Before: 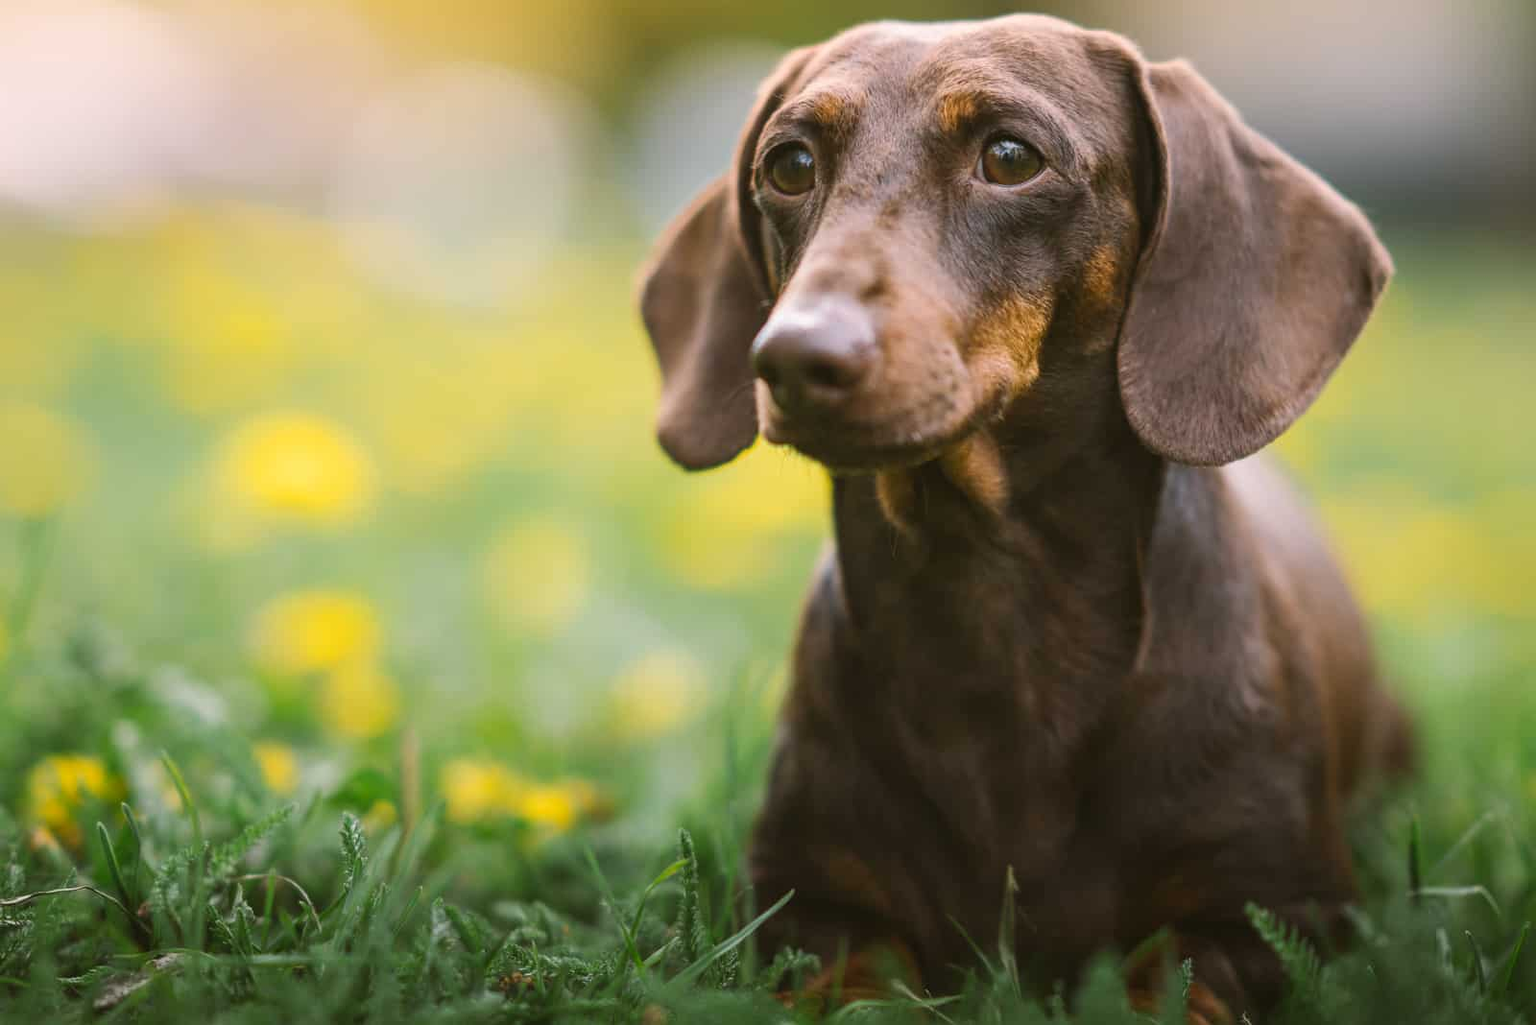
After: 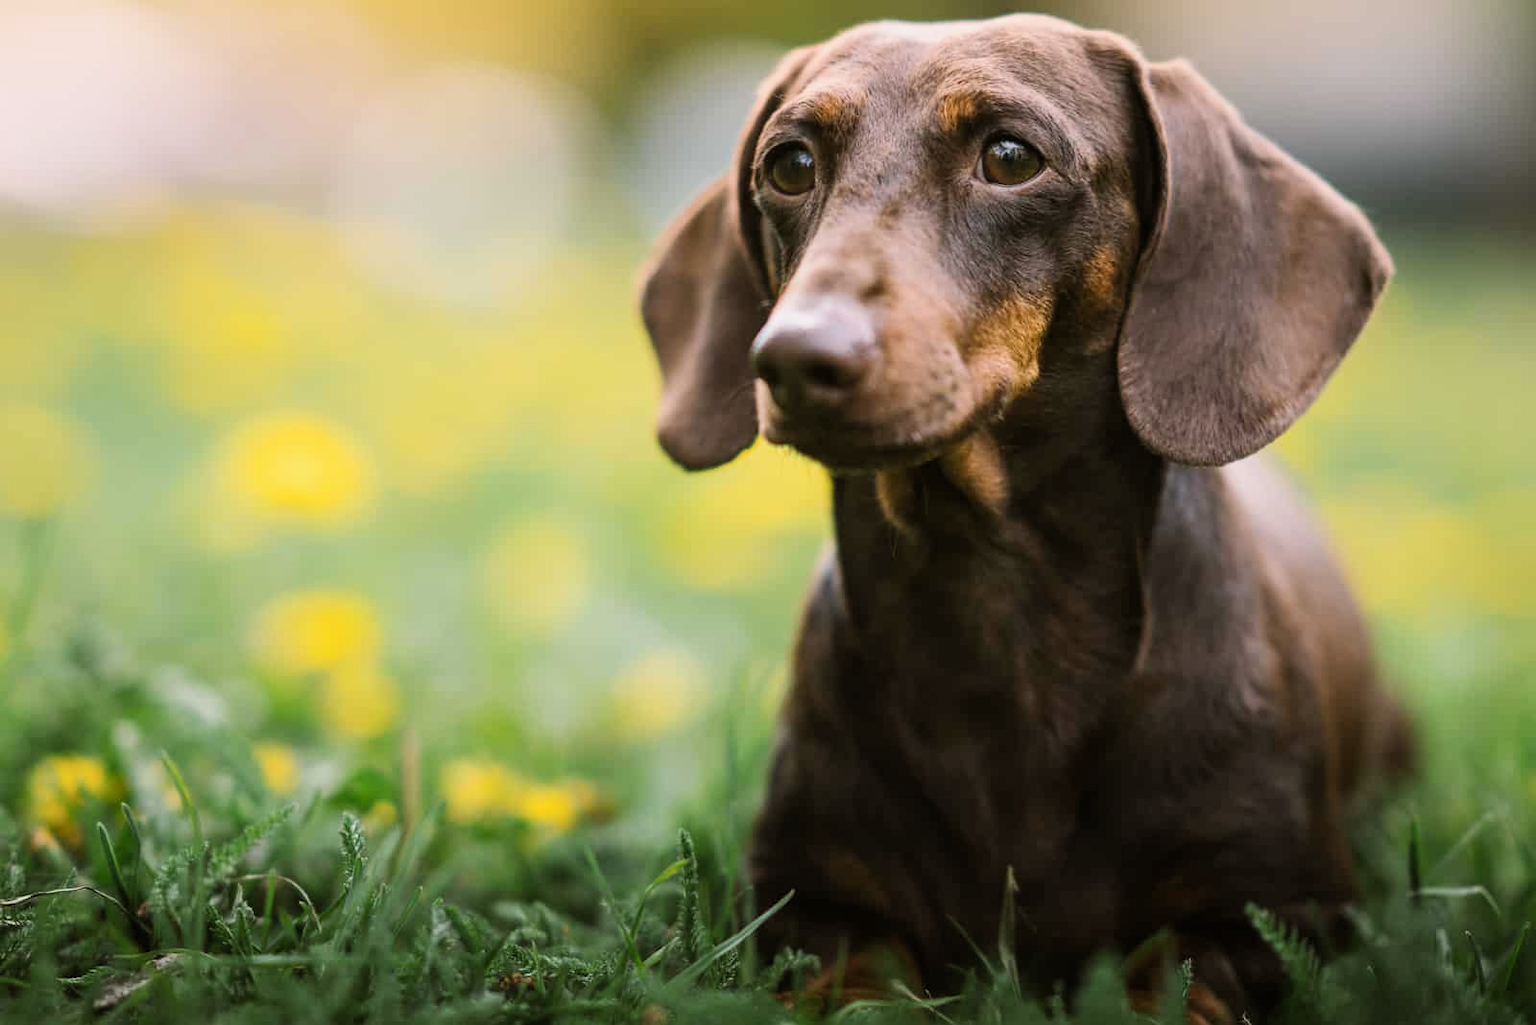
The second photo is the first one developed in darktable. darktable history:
filmic rgb: middle gray luminance 21.83%, black relative exposure -14.08 EV, white relative exposure 2.96 EV, target black luminance 0%, hardness 8.77, latitude 59.84%, contrast 1.207, highlights saturation mix 4.3%, shadows ↔ highlights balance 41.66%, iterations of high-quality reconstruction 0
